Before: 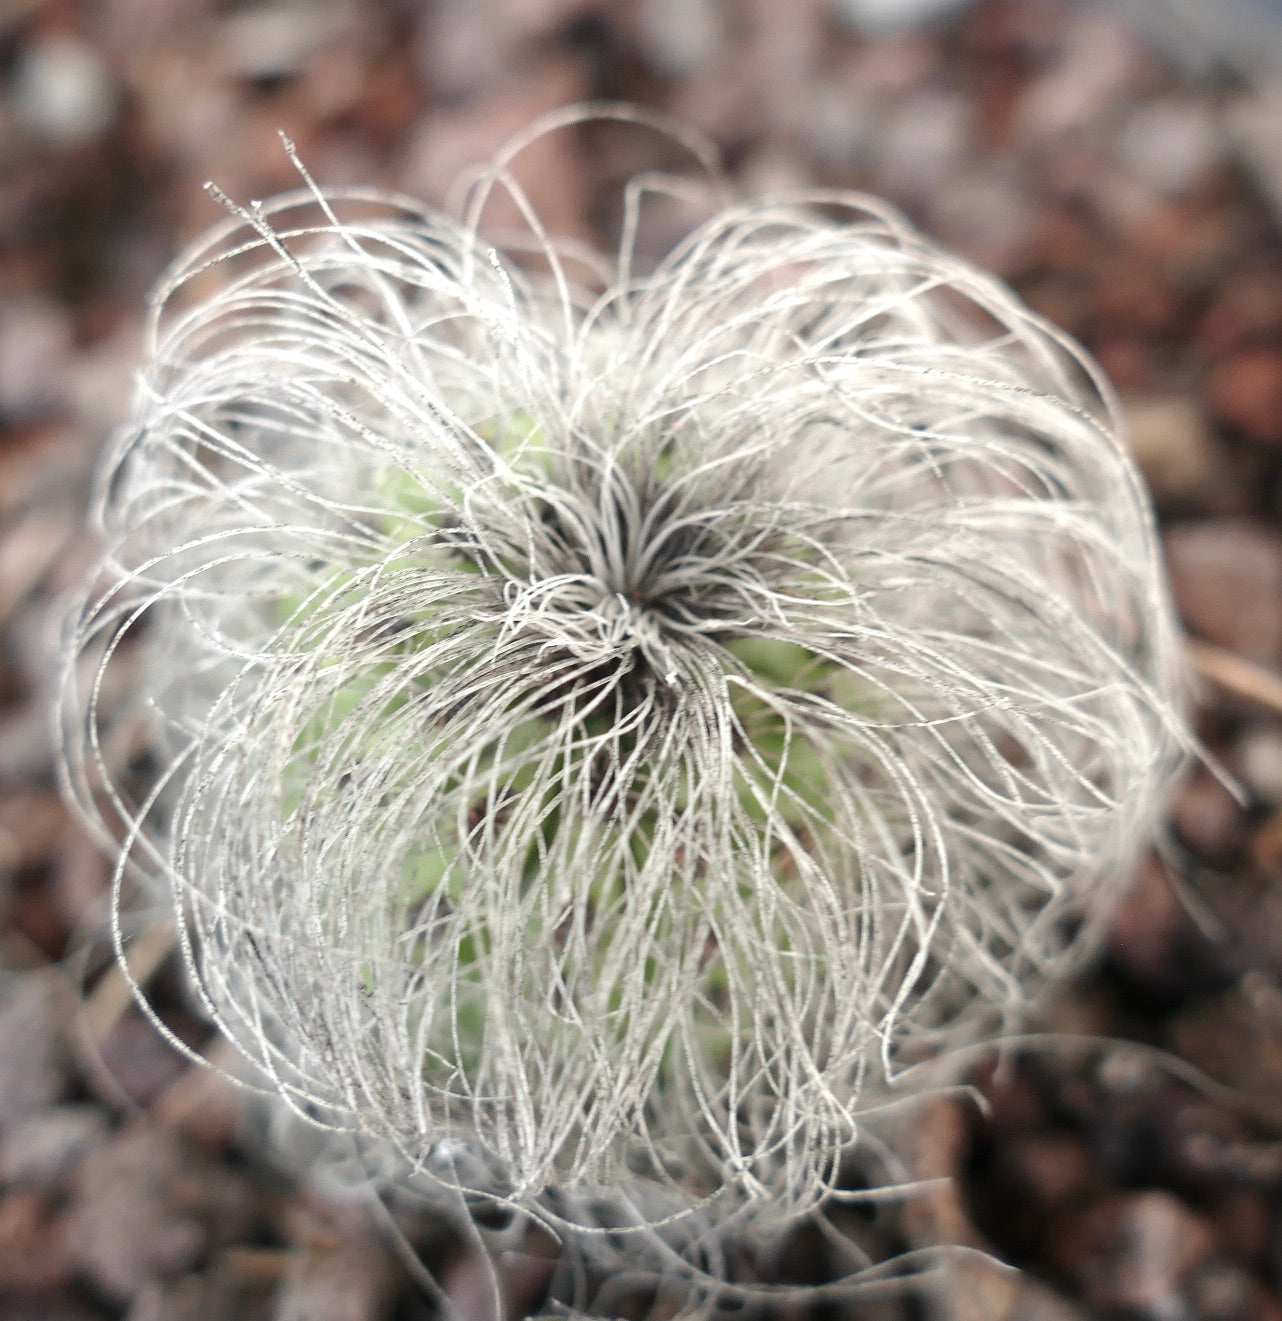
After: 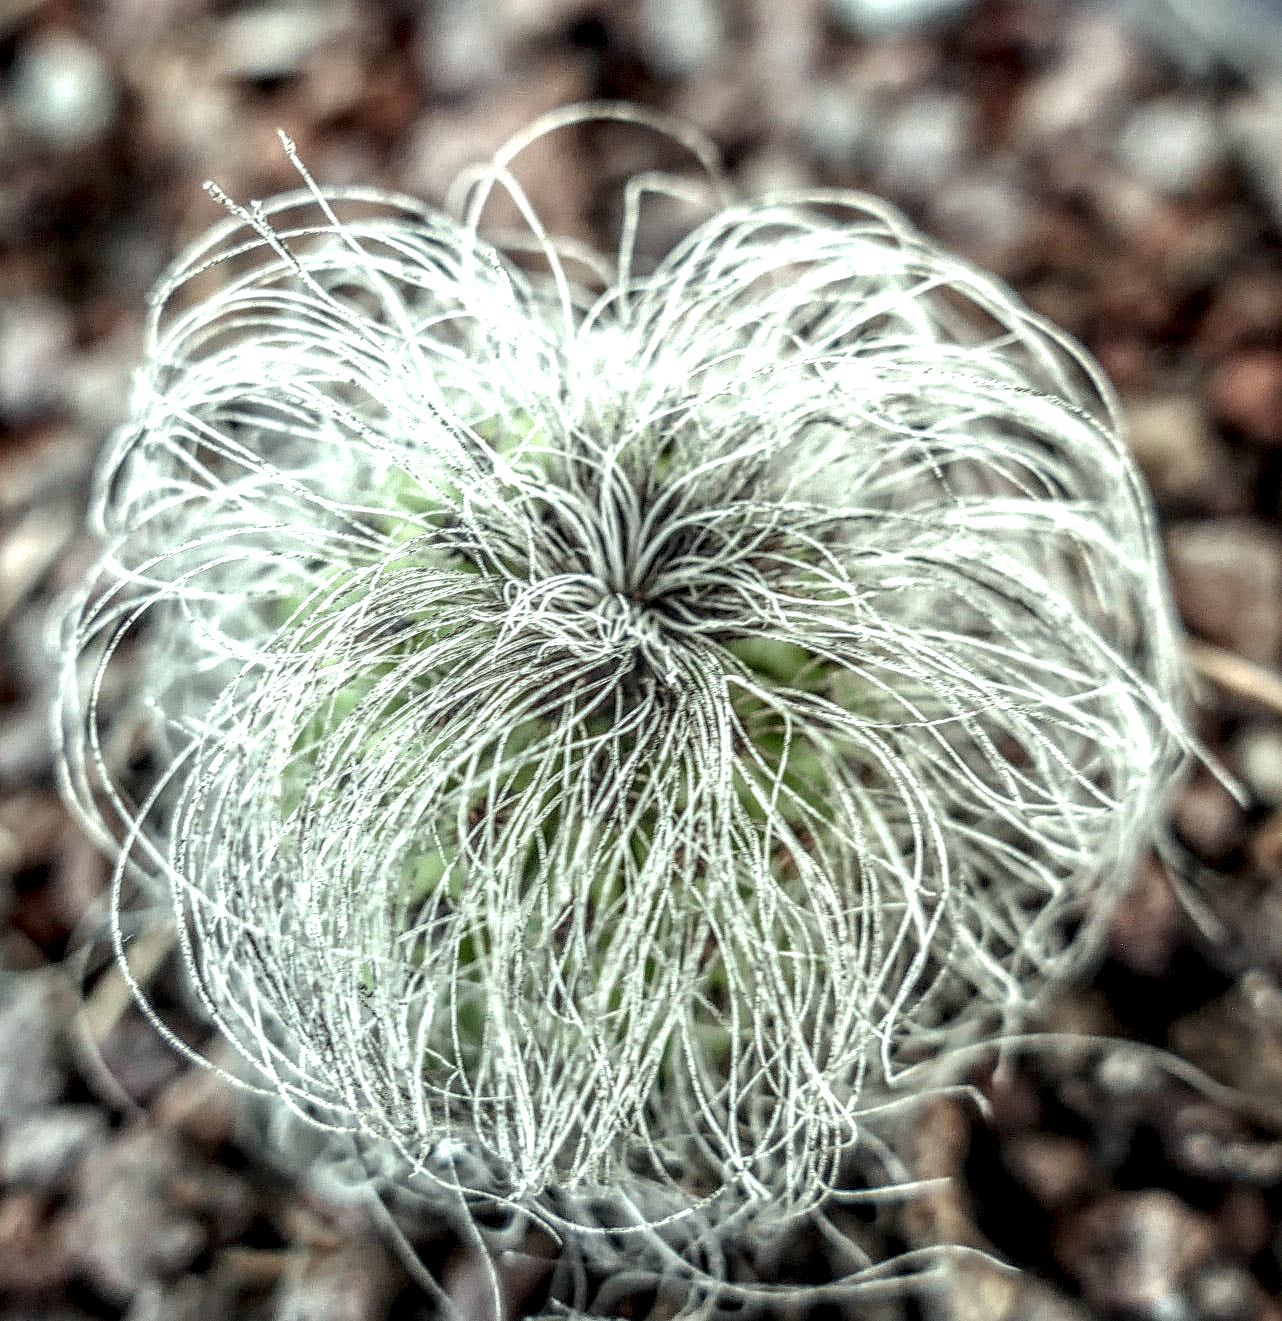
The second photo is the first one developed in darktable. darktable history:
local contrast: highlights 0%, shadows 0%, detail 300%, midtone range 0.3
sharpen: on, module defaults
white balance: red 0.982, blue 1.018
color correction: highlights a* -8, highlights b* 3.1
